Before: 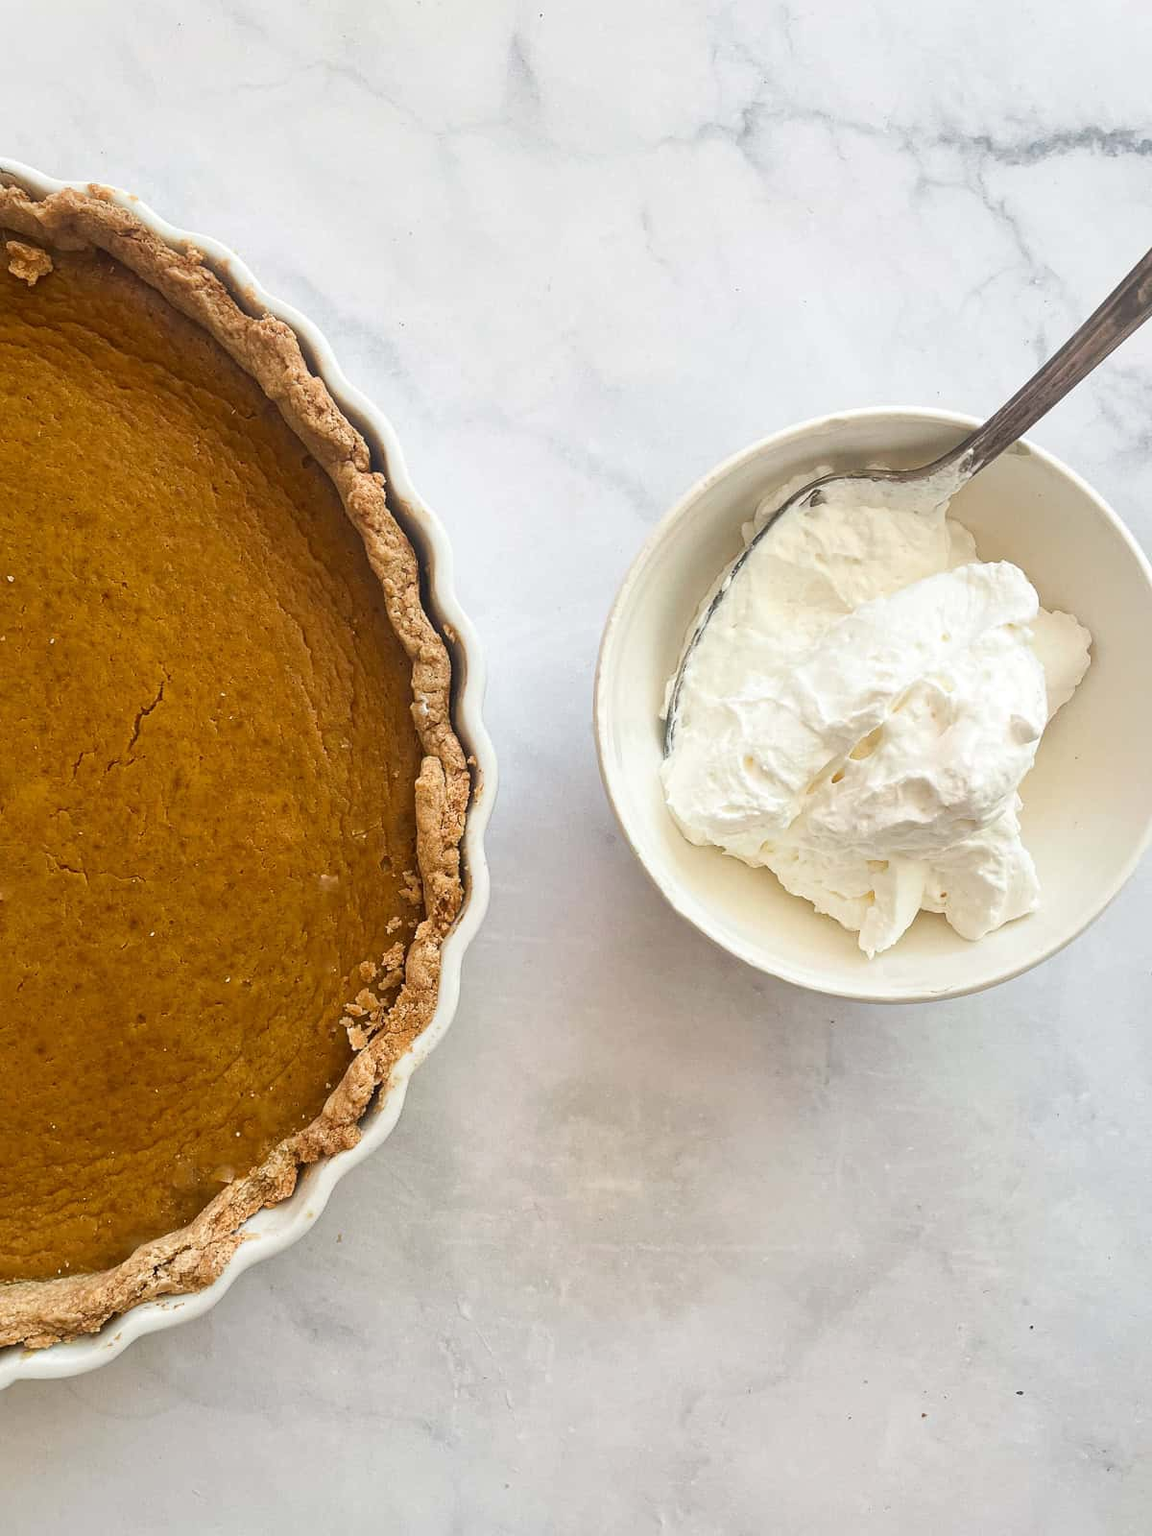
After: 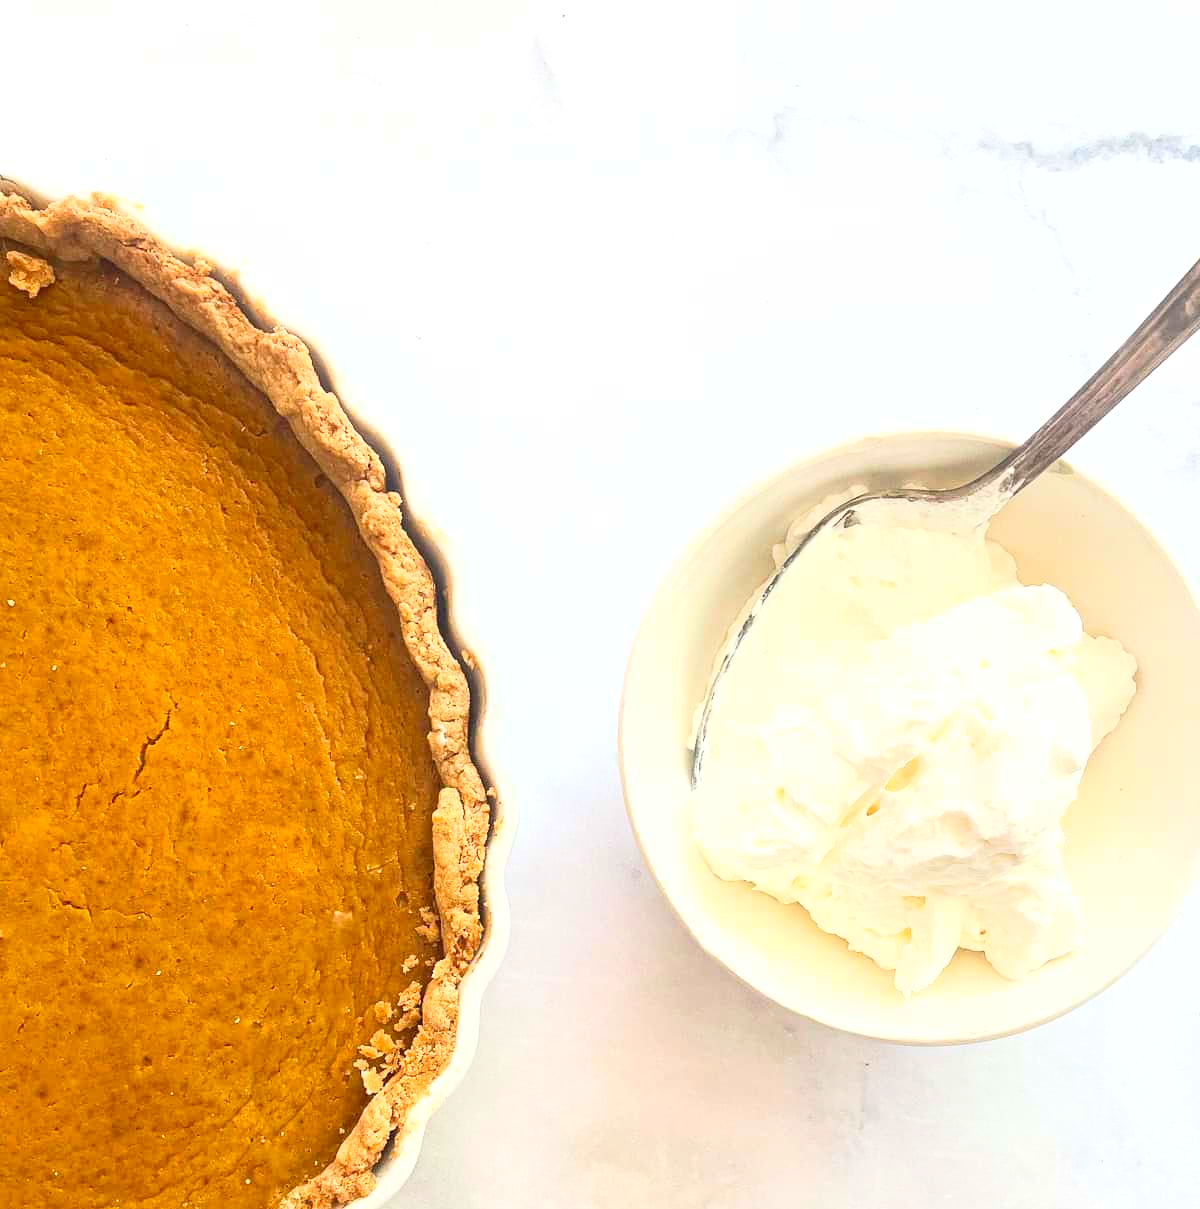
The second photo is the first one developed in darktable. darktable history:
contrast brightness saturation: contrast 0.236, brightness 0.269, saturation 0.37
crop: bottom 24.393%
exposure: exposure 0.408 EV, compensate highlight preservation false
shadows and highlights: shadows 11.92, white point adjustment 1.19, highlights -0.884, soften with gaussian
